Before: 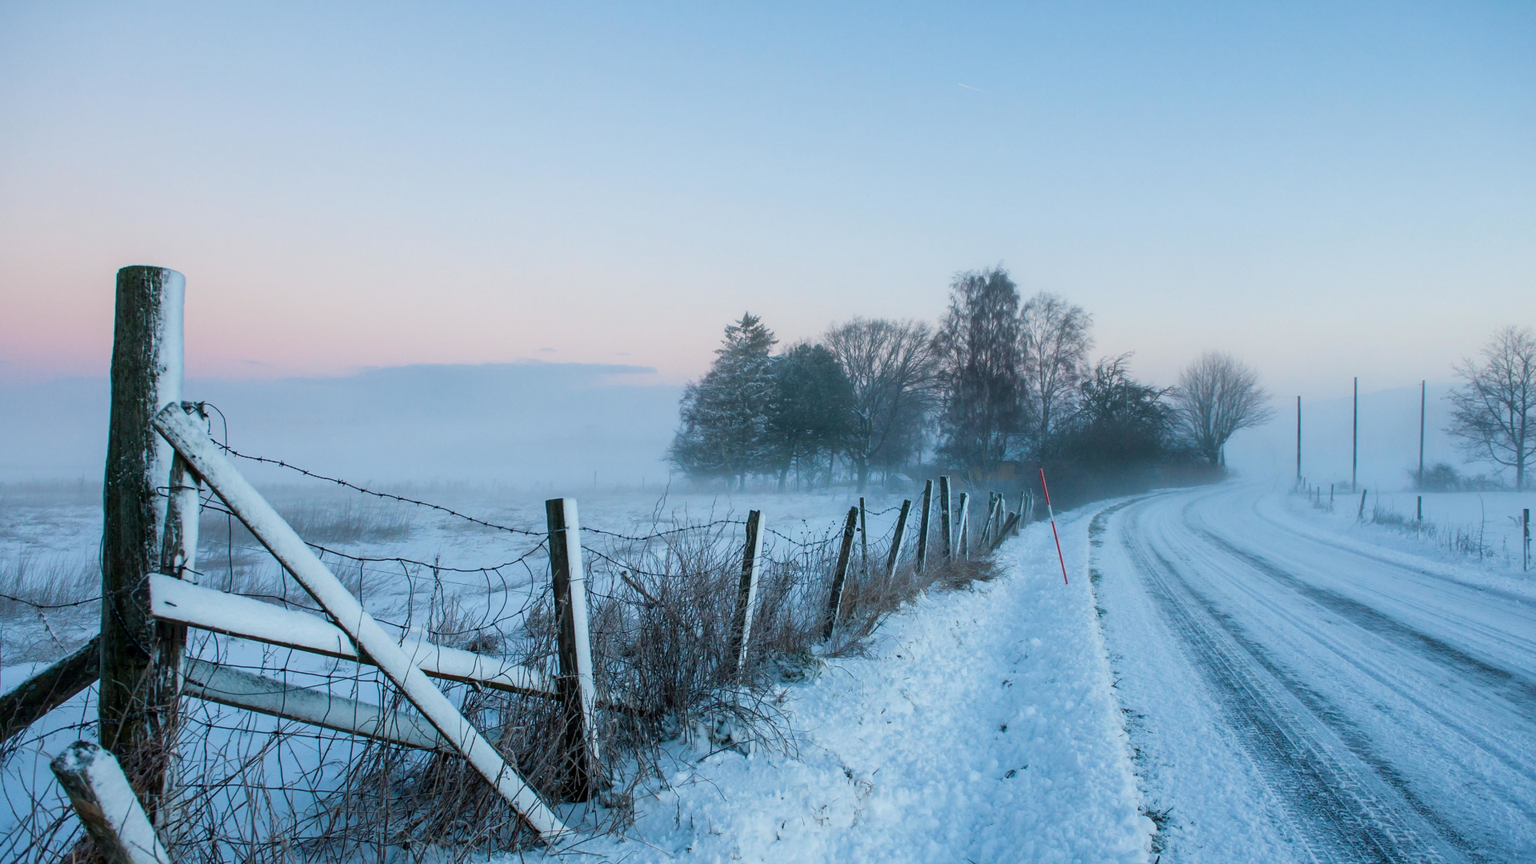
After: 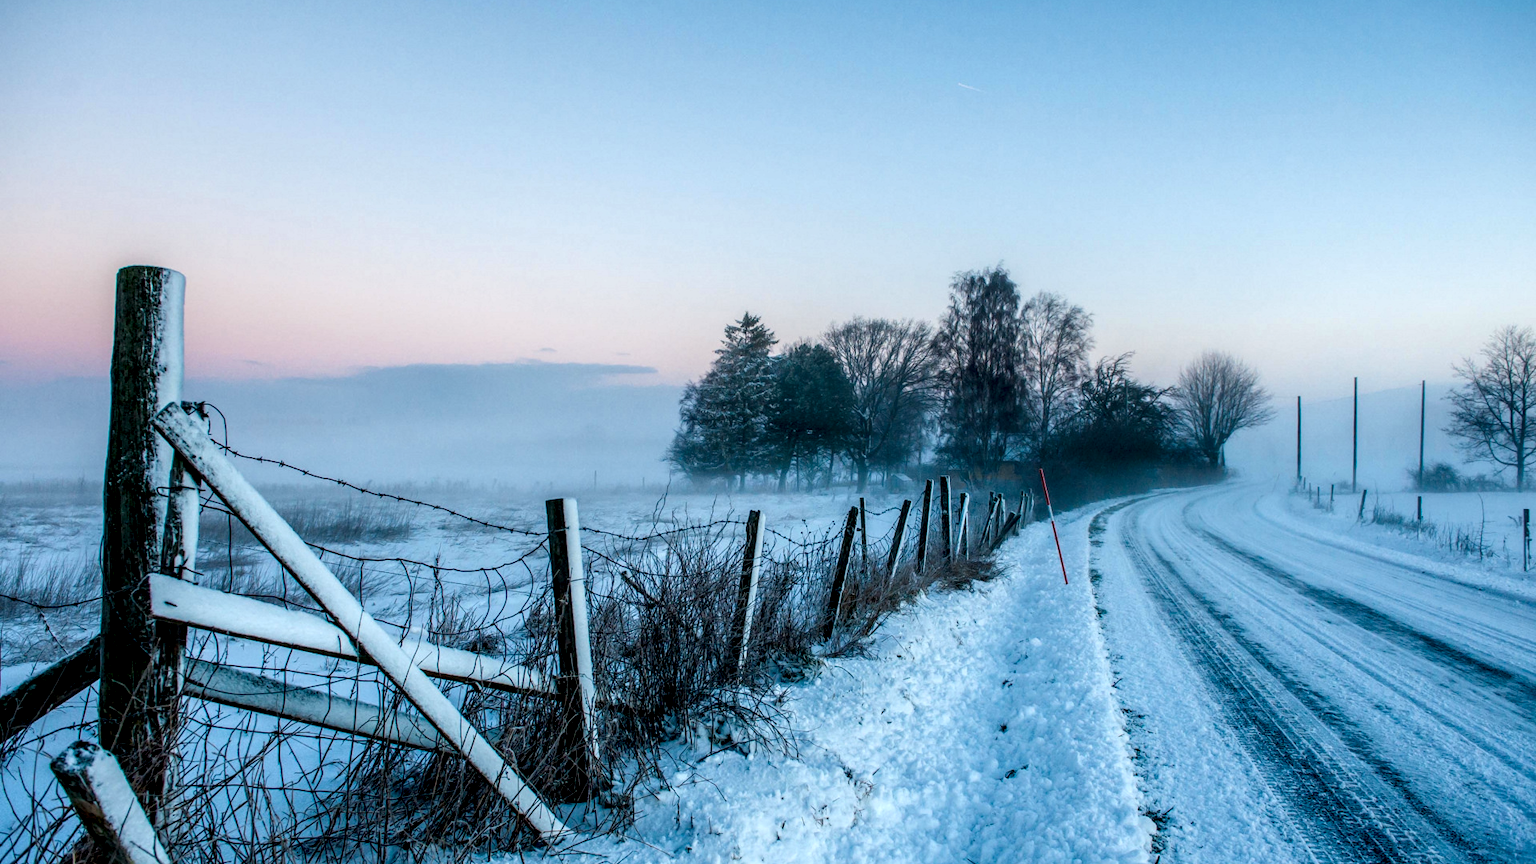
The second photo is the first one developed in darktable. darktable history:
color balance rgb: linear chroma grading › global chroma 16.848%, perceptual saturation grading › global saturation 0.228%
local contrast: highlights 16%, detail 187%
